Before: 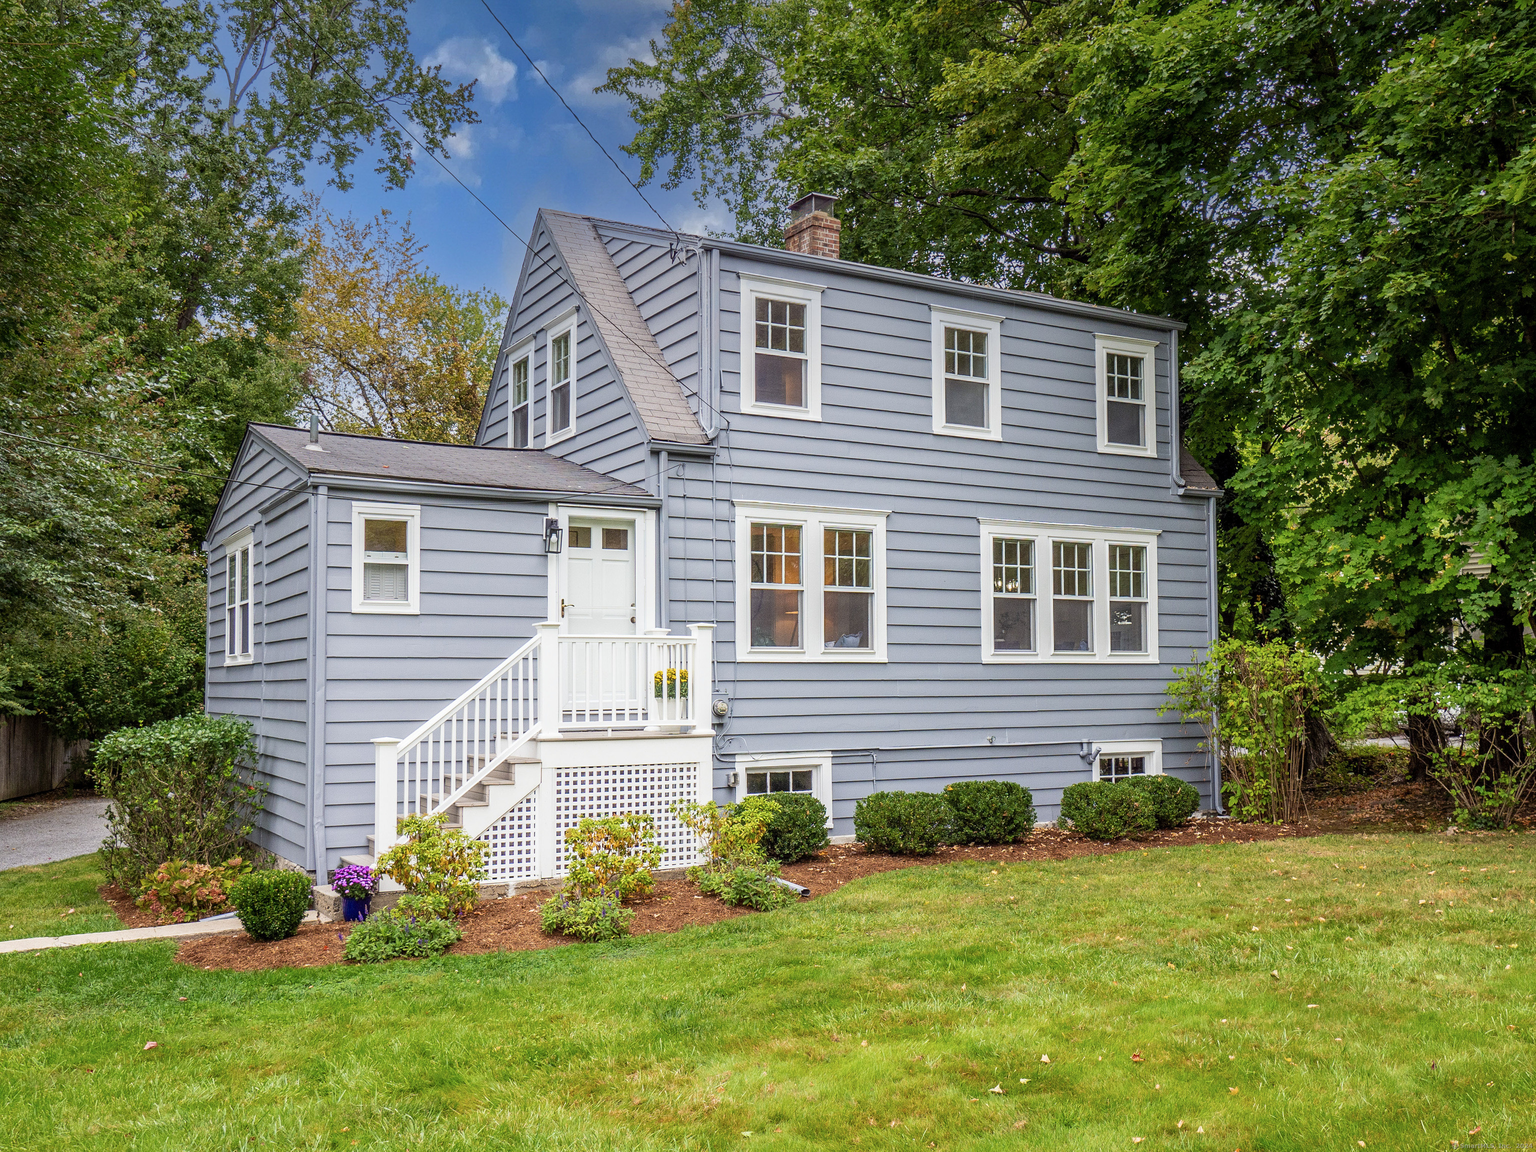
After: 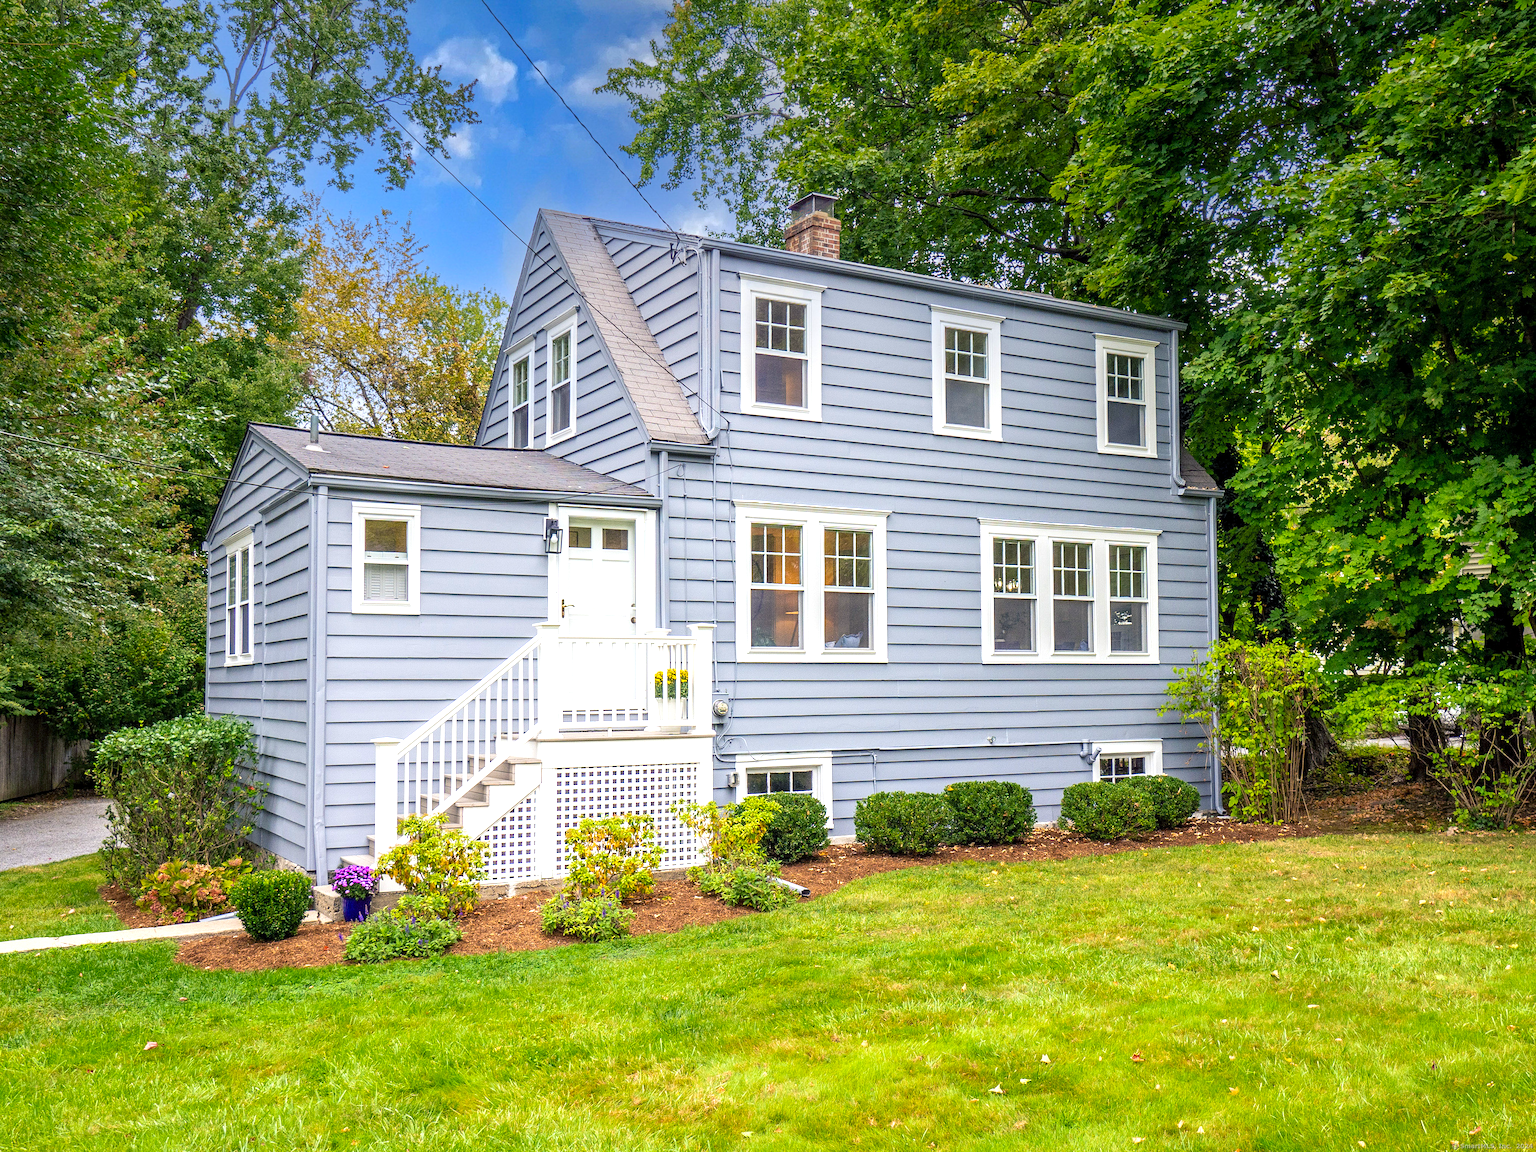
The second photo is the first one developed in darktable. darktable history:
exposure: black level correction 0.001, exposure 0.499 EV, compensate highlight preservation false
color balance rgb: shadows lift › chroma 7.042%, shadows lift › hue 246.83°, perceptual saturation grading › global saturation -0.047%, global vibrance 32.742%
tone equalizer: on, module defaults
